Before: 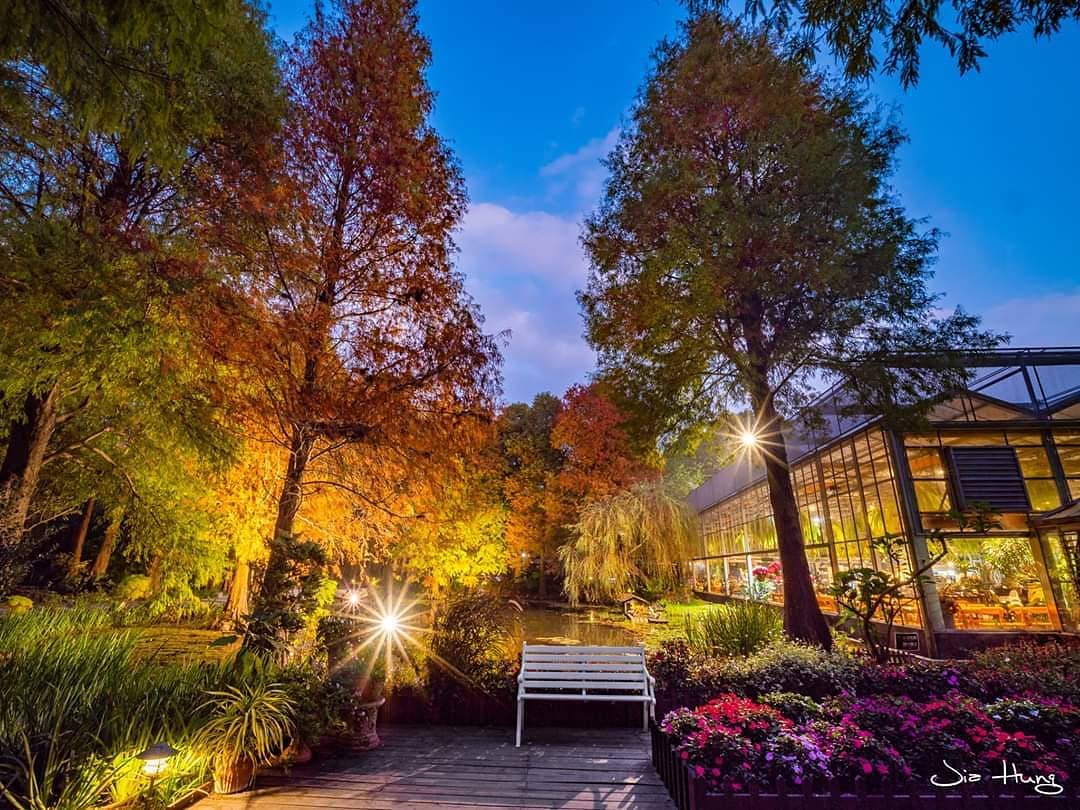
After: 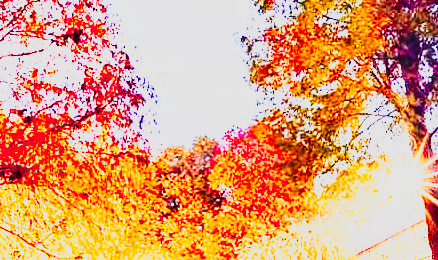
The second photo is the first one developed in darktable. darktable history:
color zones: curves: ch1 [(0.24, 0.629) (0.75, 0.5)]; ch2 [(0.255, 0.454) (0.745, 0.491)]
base curve: curves: ch0 [(0, 0) (0.007, 0.004) (0.027, 0.03) (0.046, 0.07) (0.207, 0.54) (0.442, 0.872) (0.673, 0.972) (1, 1)], preserve colors none
crop: left 31.717%, top 32.054%, right 27.675%, bottom 35.791%
exposure: black level correction 0, exposure 1.741 EV, compensate highlight preservation false
tone curve: curves: ch0 [(0, 0.032) (0.094, 0.08) (0.265, 0.208) (0.41, 0.417) (0.498, 0.496) (0.638, 0.673) (0.819, 0.841) (0.96, 0.899)]; ch1 [(0, 0) (0.161, 0.092) (0.37, 0.302) (0.417, 0.434) (0.495, 0.504) (0.576, 0.589) (0.725, 0.765) (1, 1)]; ch2 [(0, 0) (0.352, 0.403) (0.45, 0.469) (0.521, 0.515) (0.59, 0.579) (1, 1)], preserve colors none
contrast brightness saturation: contrast 0.135, brightness -0.062, saturation 0.152
tone equalizer: edges refinement/feathering 500, mask exposure compensation -1.57 EV, preserve details no
